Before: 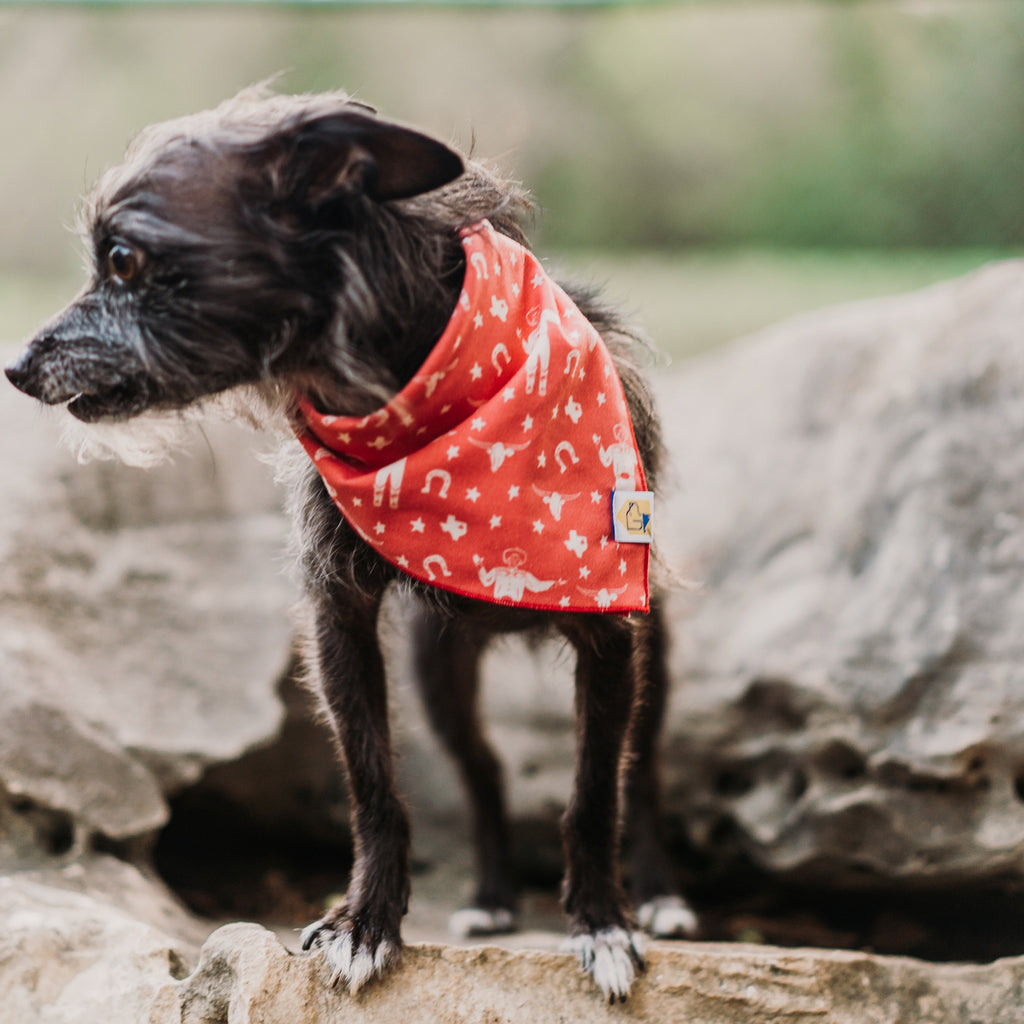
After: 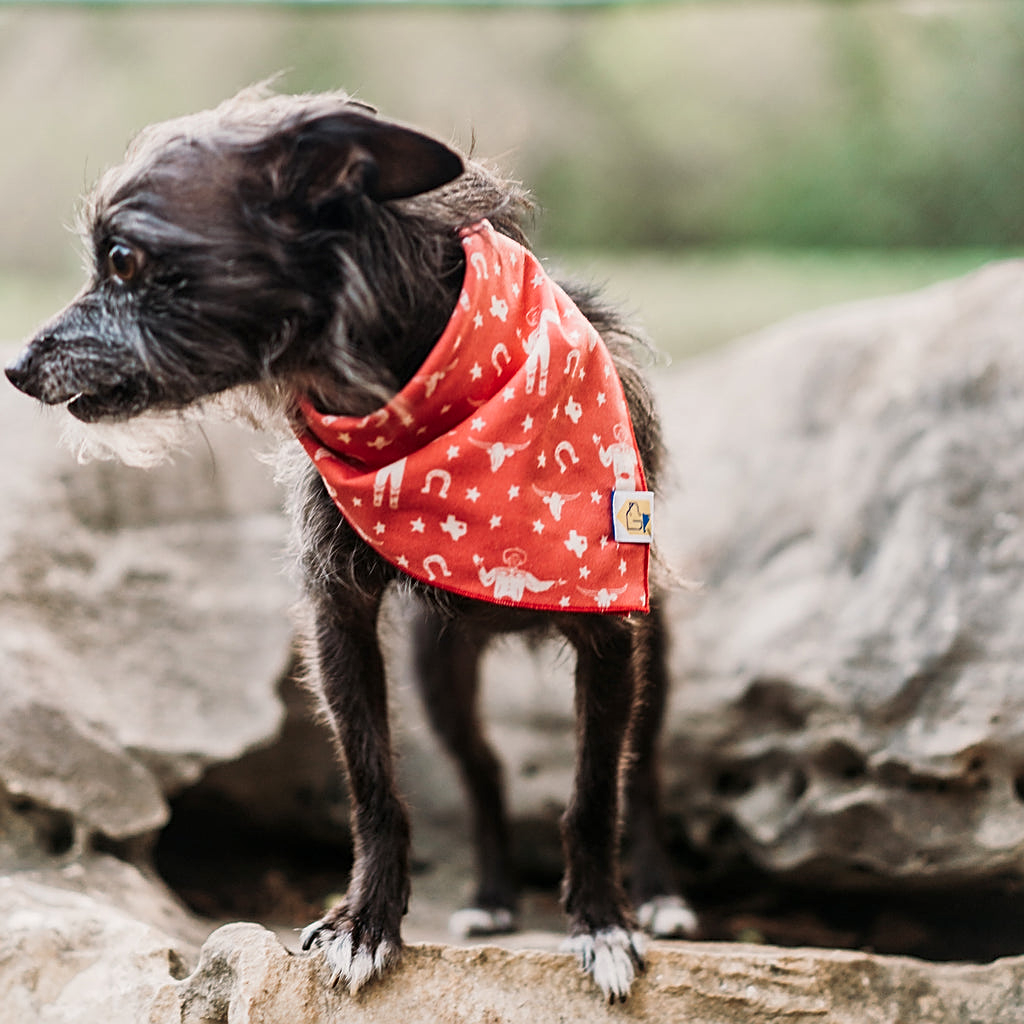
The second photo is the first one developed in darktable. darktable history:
local contrast: mode bilateral grid, contrast 20, coarseness 51, detail 119%, midtone range 0.2
exposure: exposure 0.134 EV, compensate highlight preservation false
sharpen: on, module defaults
